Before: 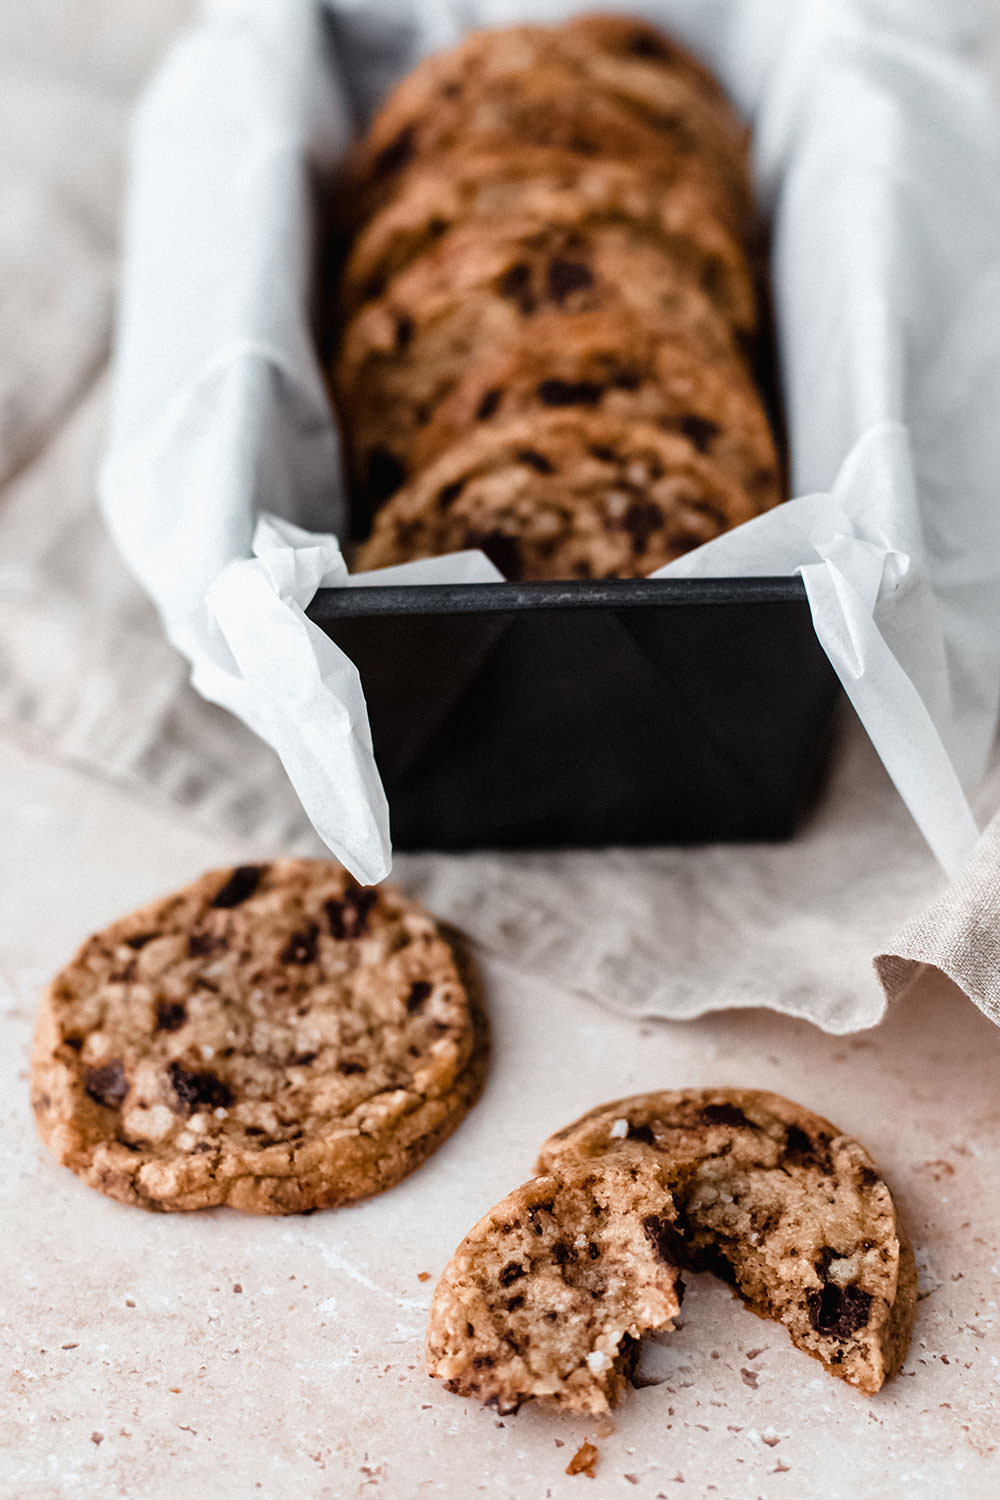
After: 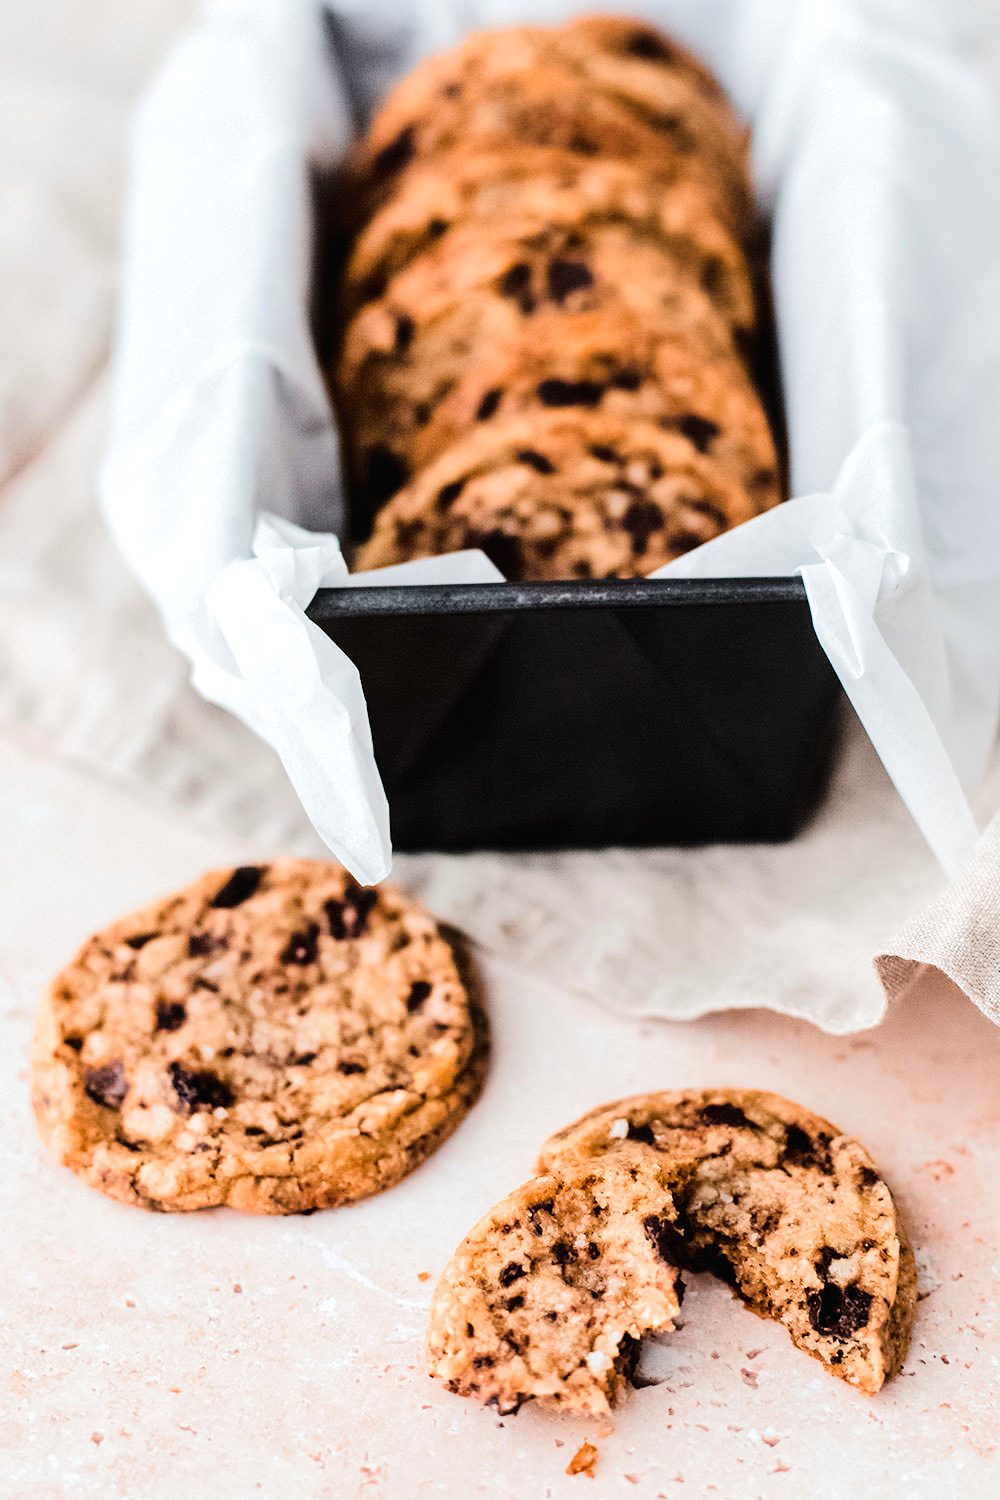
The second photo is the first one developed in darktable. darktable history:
tone equalizer: -7 EV 0.146 EV, -6 EV 0.609 EV, -5 EV 1.17 EV, -4 EV 1.29 EV, -3 EV 1.17 EV, -2 EV 0.6 EV, -1 EV 0.165 EV, edges refinement/feathering 500, mask exposure compensation -1.57 EV, preserve details no
